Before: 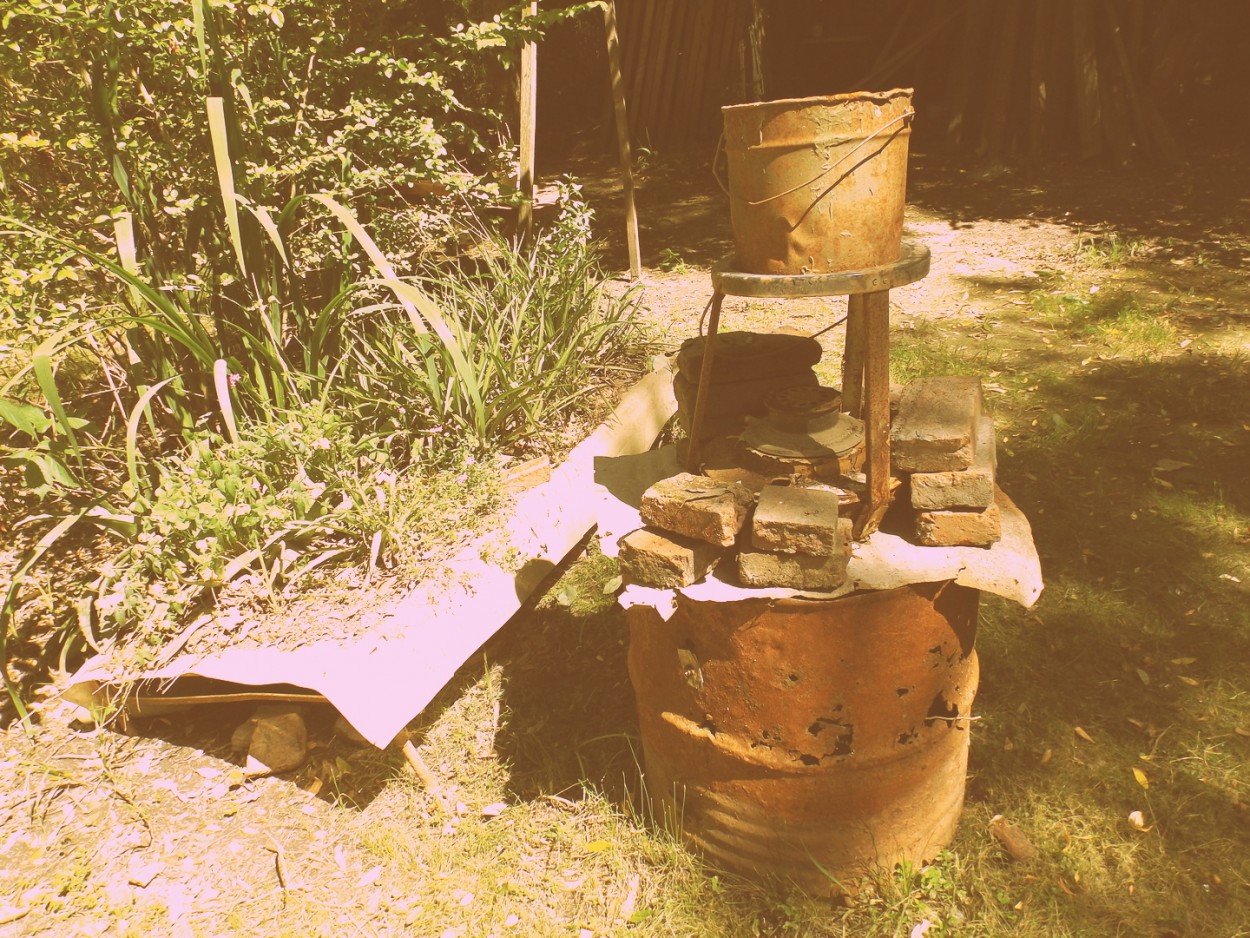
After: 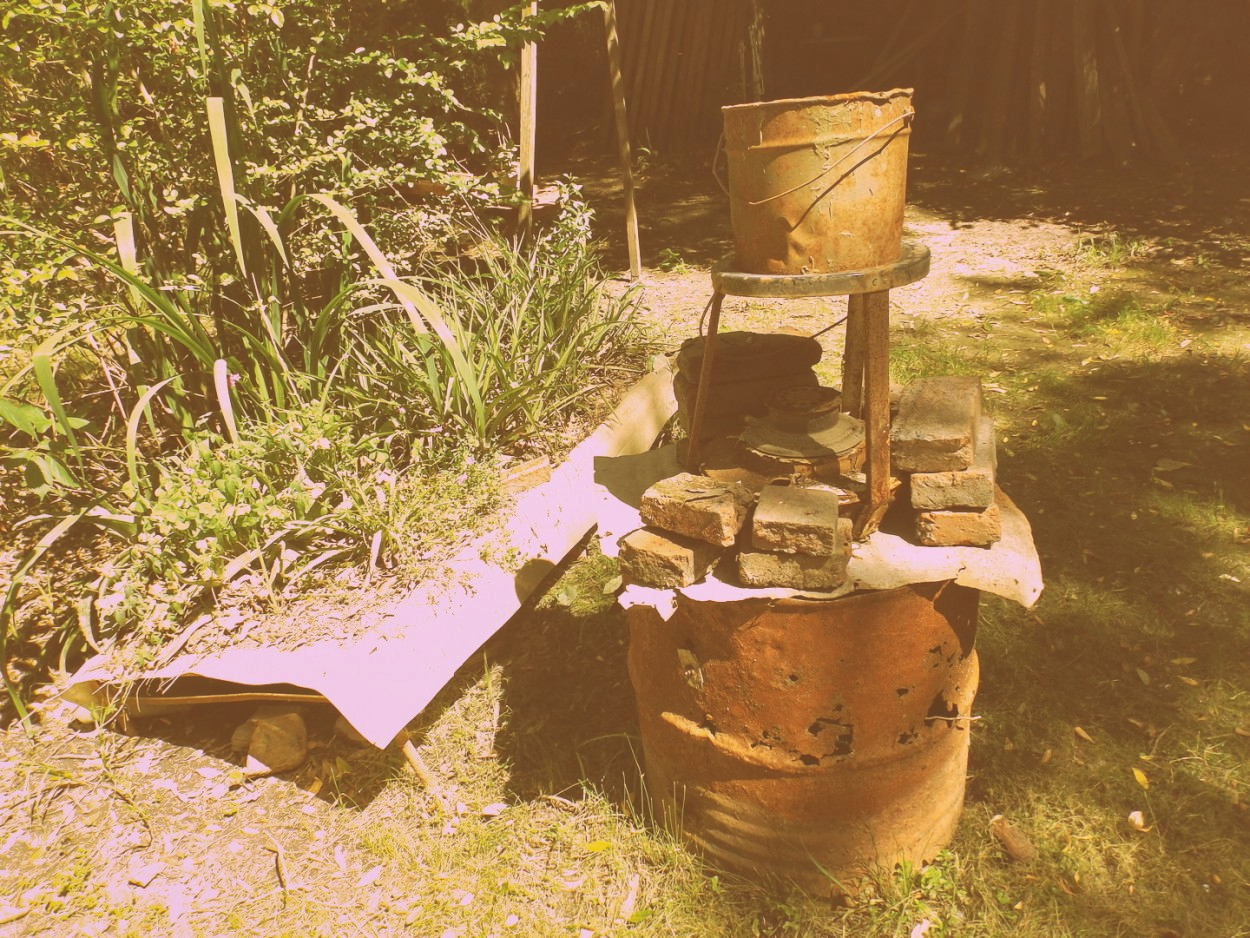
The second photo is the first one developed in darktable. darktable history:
local contrast: highlights 103%, shadows 99%, detail 119%, midtone range 0.2
shadows and highlights: on, module defaults
